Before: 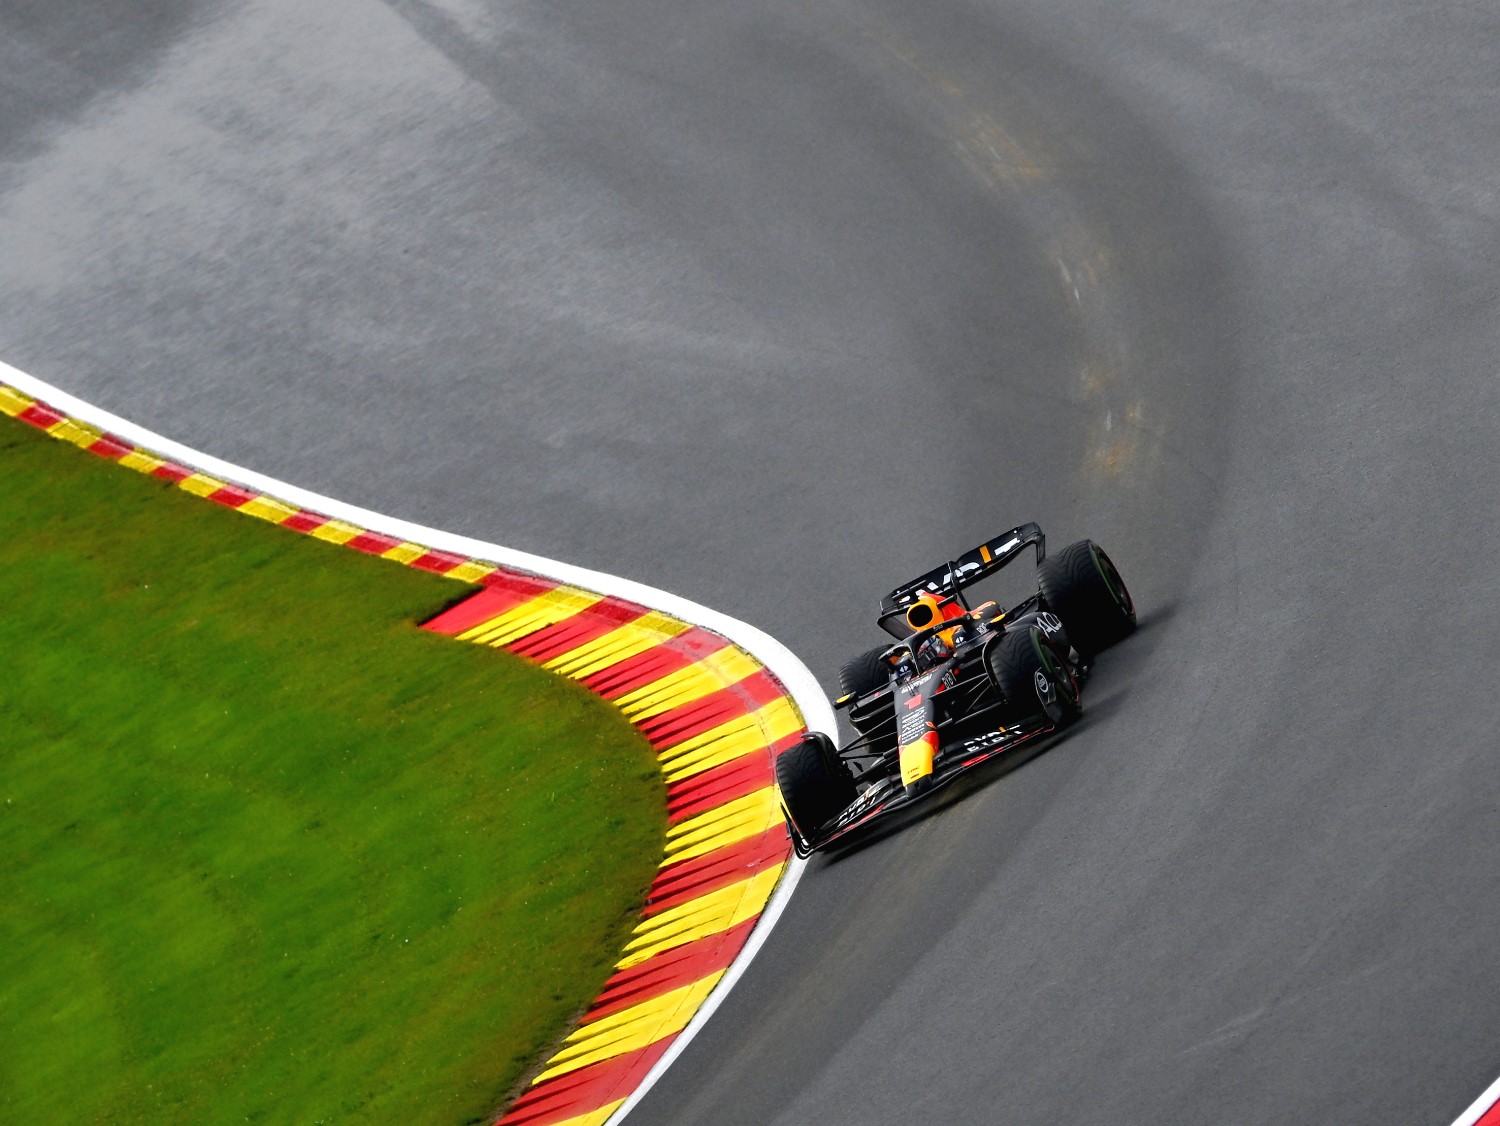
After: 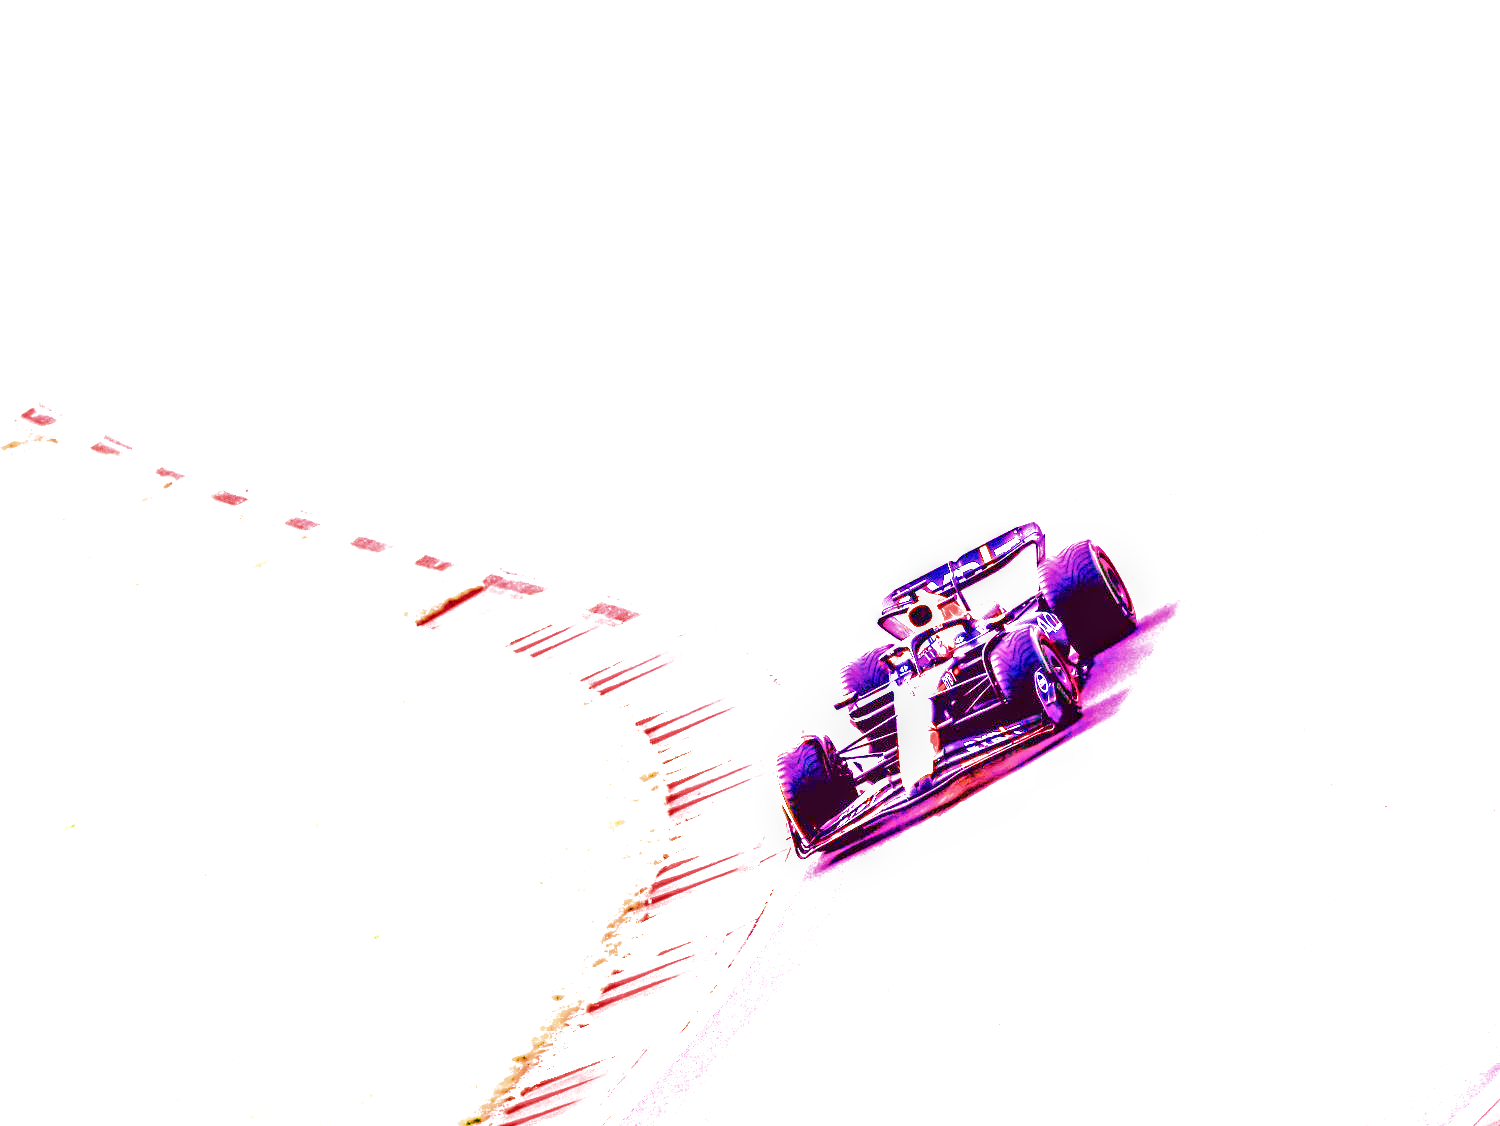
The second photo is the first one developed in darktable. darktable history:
local contrast: detail 150%
color calibration: x 0.372, y 0.386, temperature 4283.97 K
exposure: black level correction 0, exposure 1.388 EV, compensate exposure bias true, compensate highlight preservation false
filmic rgb: black relative exposure -11.35 EV, white relative exposure 3.22 EV, hardness 6.76, color science v6 (2022)
haze removal: compatibility mode true, adaptive false
highlight reconstruction: iterations 1, diameter of reconstruction 64 px
white balance: red 2.229, blue 1.46
velvia: strength 27%
color balance rgb: linear chroma grading › global chroma 42%, perceptual saturation grading › global saturation 42%, perceptual brilliance grading › global brilliance 25%, global vibrance 33%
